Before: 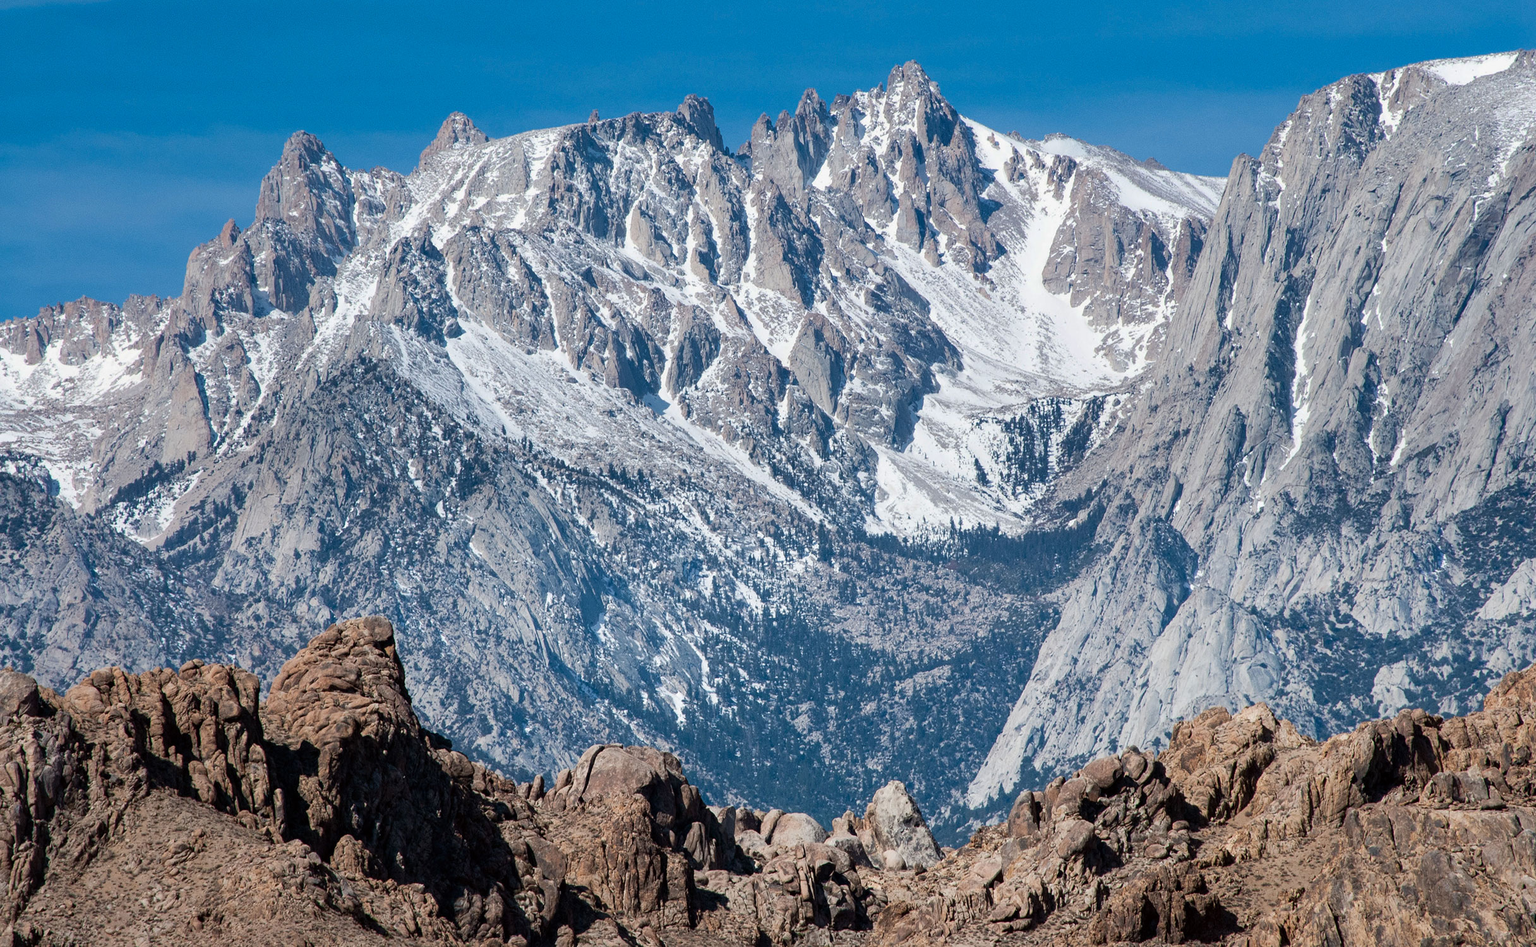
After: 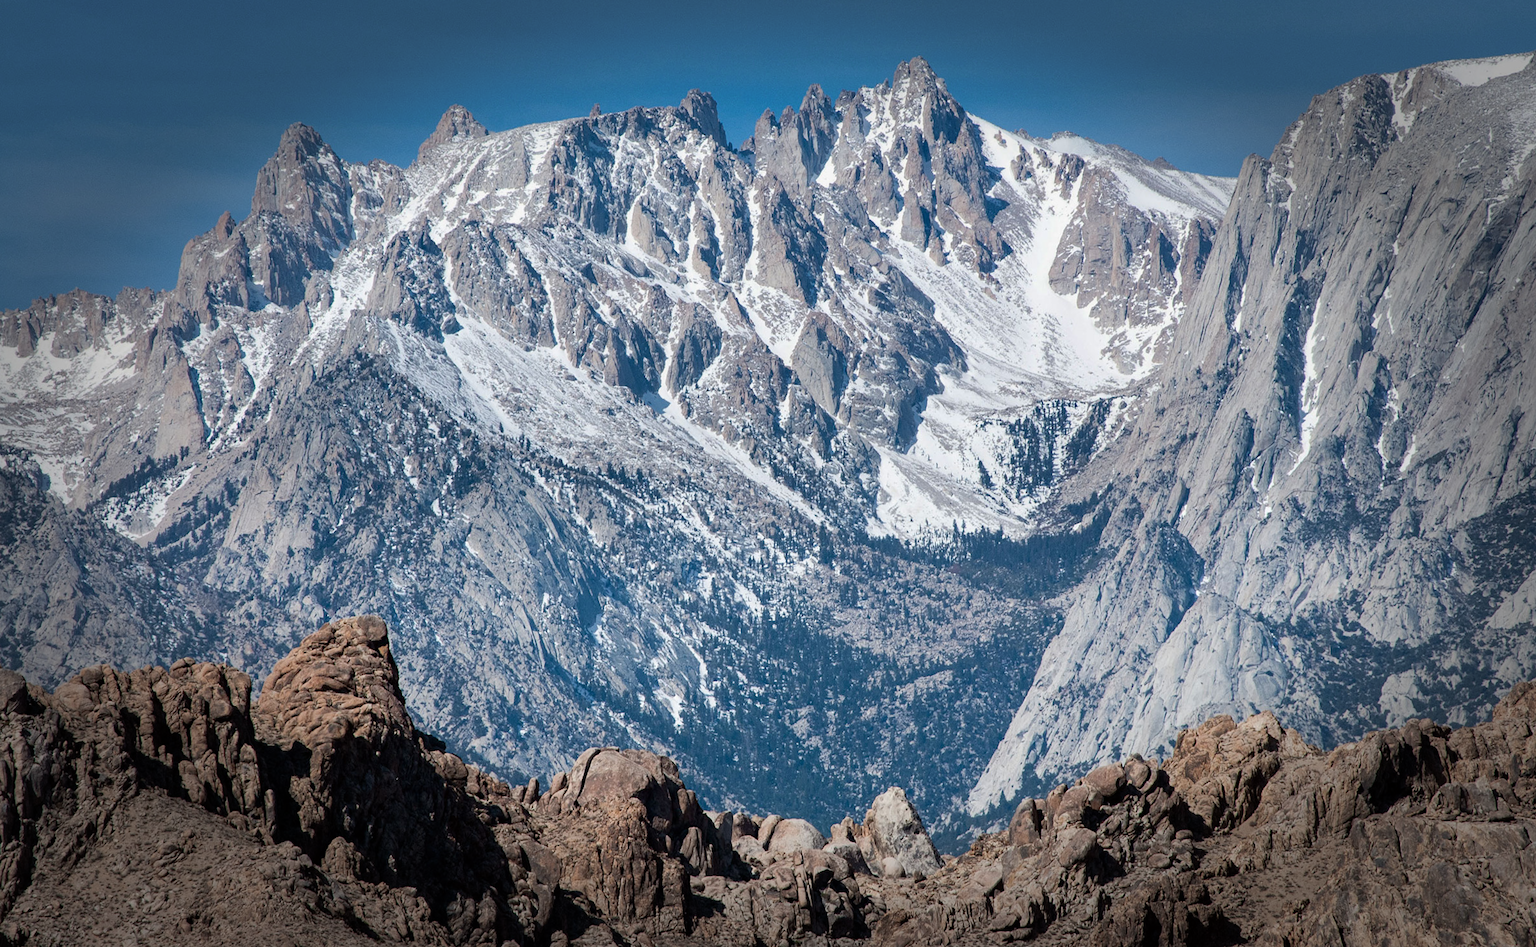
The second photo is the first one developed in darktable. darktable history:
vignetting: fall-off start 66.7%, fall-off radius 39.74%, brightness -0.576, saturation -0.258, automatic ratio true, width/height ratio 0.671, dithering 16-bit output
crop and rotate: angle -0.5°
